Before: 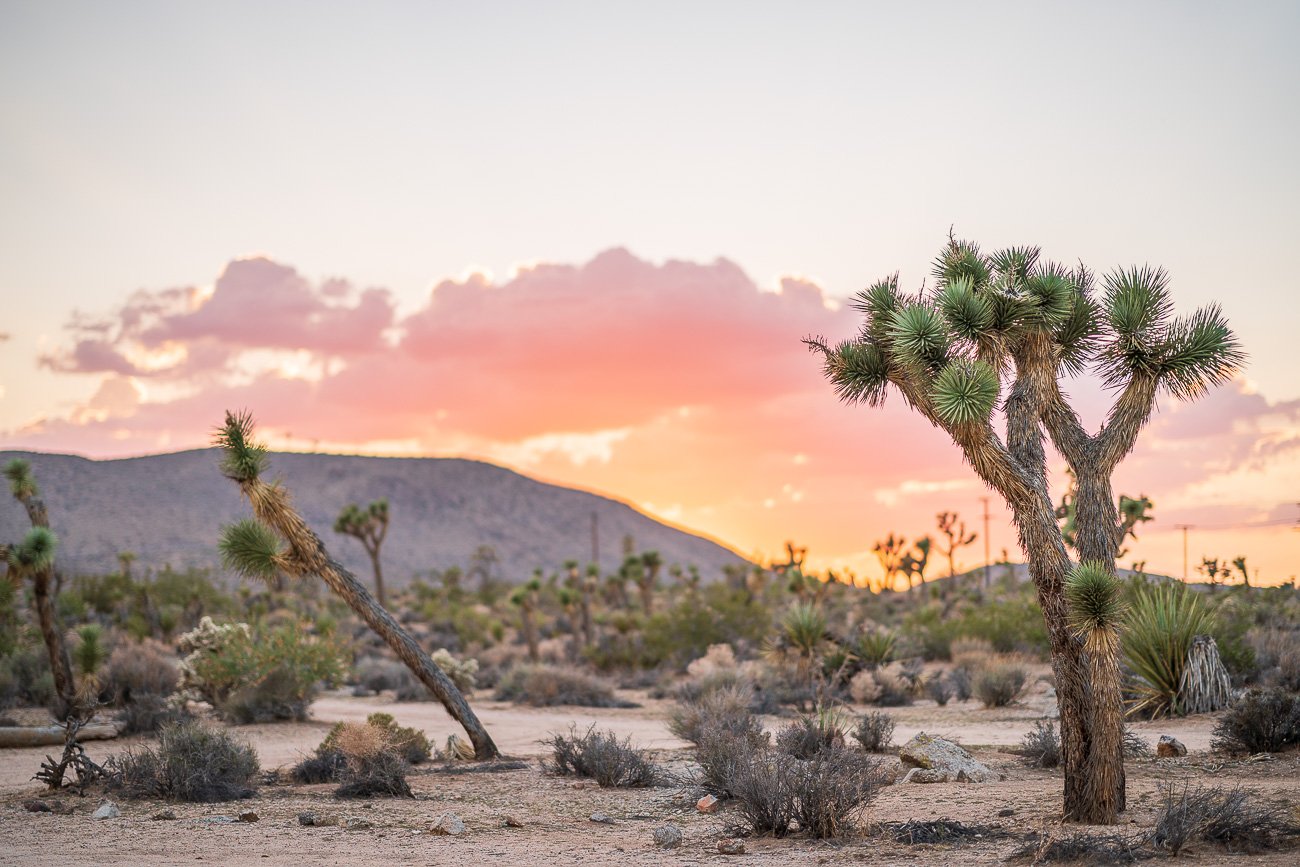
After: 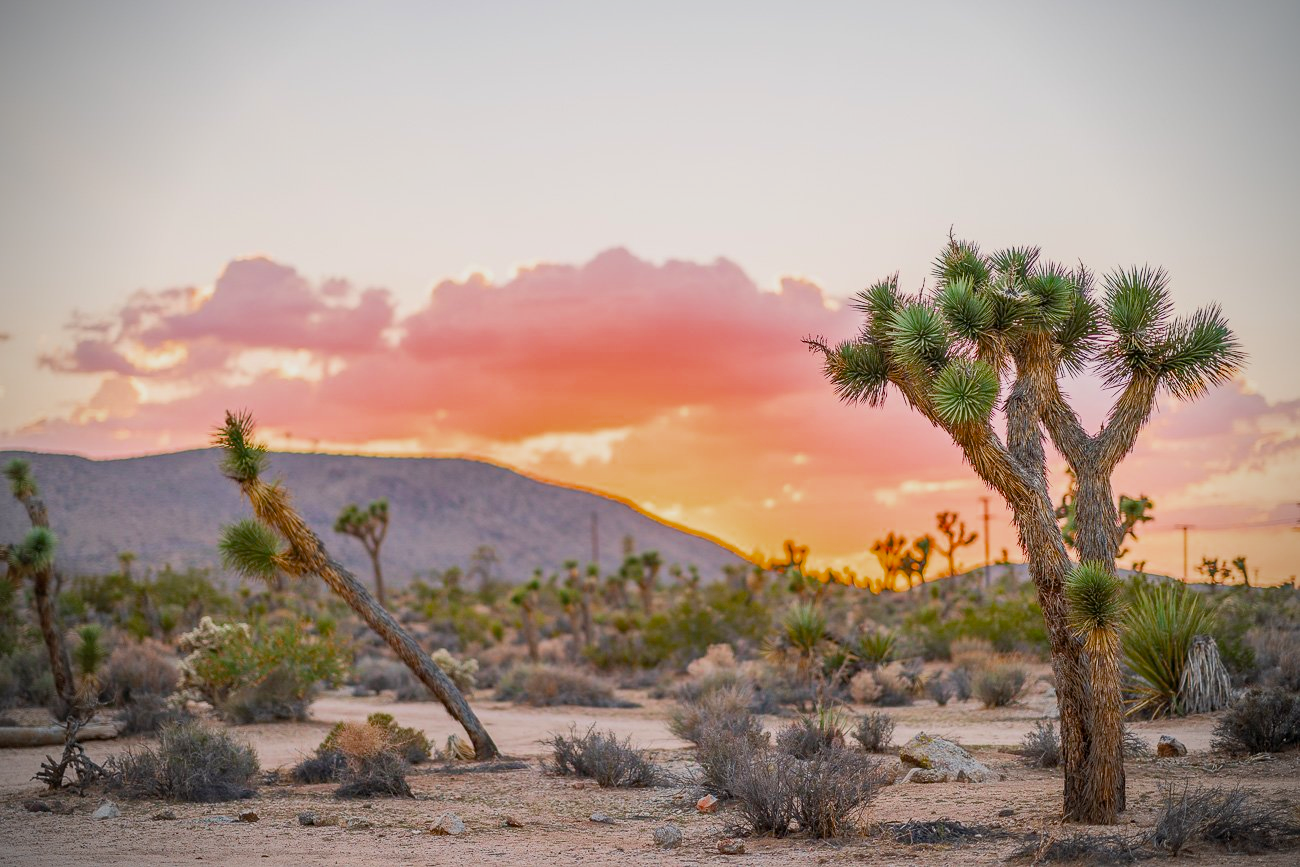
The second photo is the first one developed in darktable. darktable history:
color balance rgb: global offset › hue 170.74°, perceptual saturation grading › global saturation 30.25%, global vibrance -7.348%, contrast -12.691%, saturation formula JzAzBz (2021)
vignetting: on, module defaults
